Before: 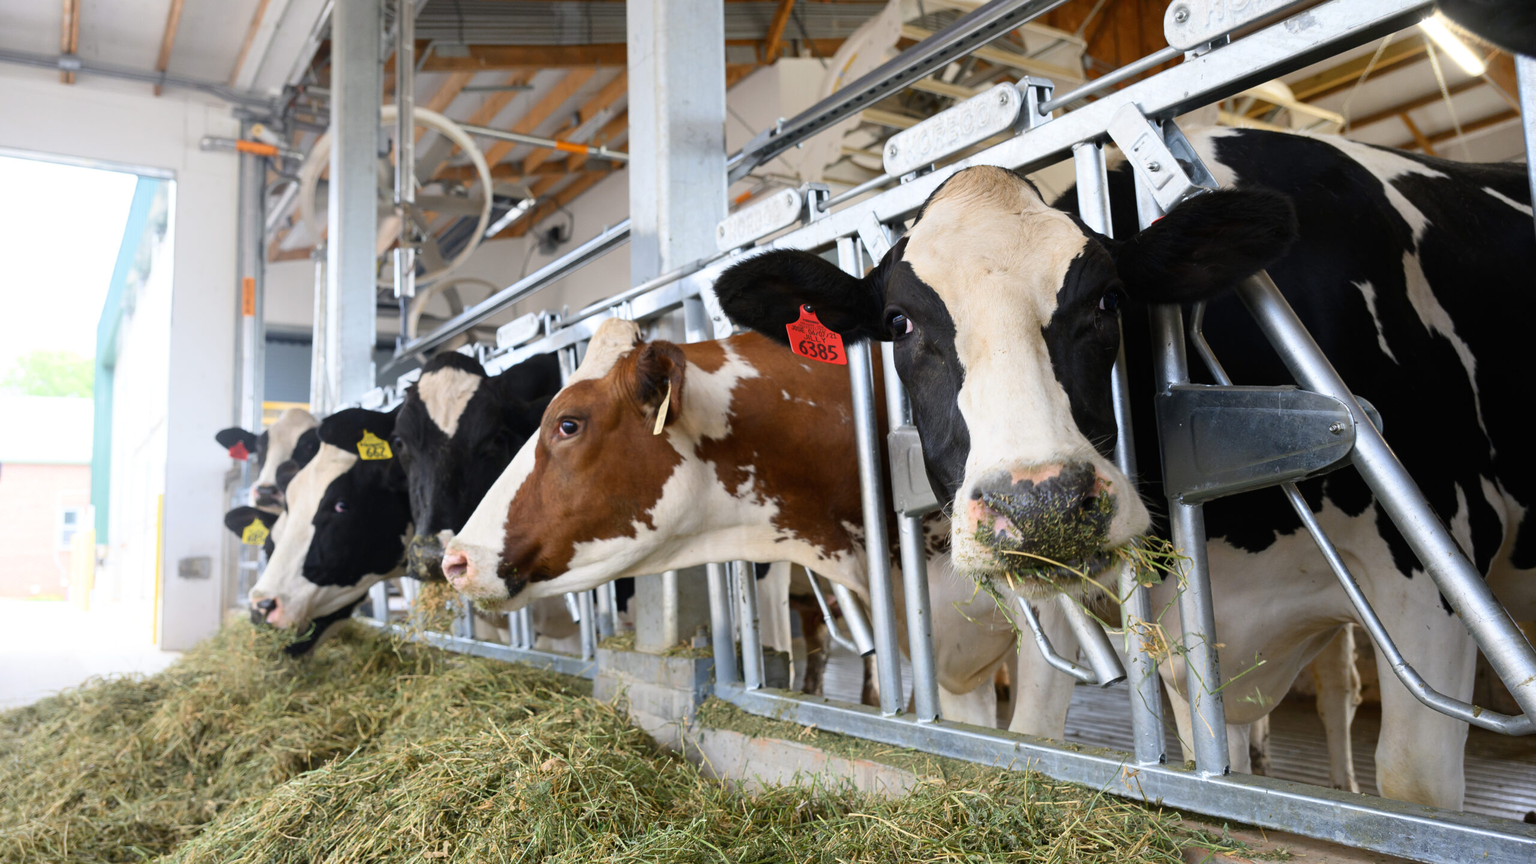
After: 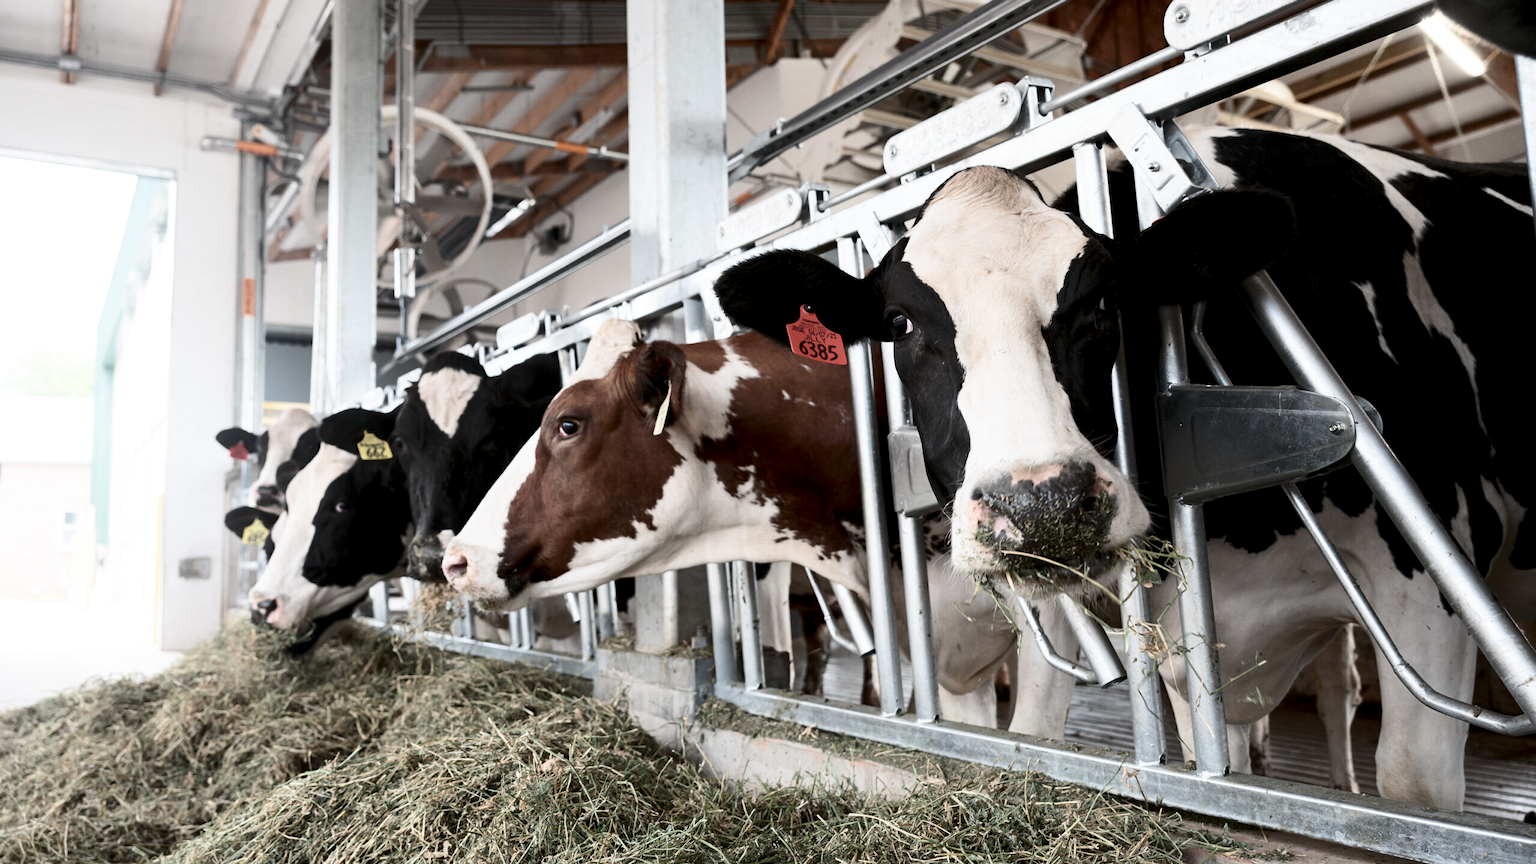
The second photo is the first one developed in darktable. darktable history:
tone curve: curves: ch0 [(0, 0) (0.003, 0.003) (0.011, 0.012) (0.025, 0.027) (0.044, 0.048) (0.069, 0.075) (0.1, 0.108) (0.136, 0.147) (0.177, 0.192) (0.224, 0.243) (0.277, 0.3) (0.335, 0.363) (0.399, 0.433) (0.468, 0.508) (0.543, 0.589) (0.623, 0.676) (0.709, 0.769) (0.801, 0.868) (0.898, 0.949) (1, 1)], preserve colors none
color look up table: target L [75.68, 67.32, 44.87, 26.43, 199.98, 100, 65.45, 63.68, 53.62, 41.97, 21.17, 54.36, 49.41, 35.53, 18.6, 85.72, 78.86, 68.1, 66.8, 48.6, 43.24, 44.94, 19.86, 7.757, 0 ×25], target a [-3.477, -11.77, -20.06, -7.187, 0.057, -0.002, 5.504, 9.918, 17.5, 27.47, 7.356, 1.67, 24.17, 0.933, 8.776, -0.415, -1.173, -14.88, -1.672, -13.81, -1.292, -3.664, -0.946, -0.507, 0 ×25], target b [33.11, 21.28, 12.37, 7.662, -0.029, 0.022, 29.83, 5.443, 24.34, 8.032, 5.103, -11.57, -7.575, -22.47, -8.546, -0.774, -0.951, -2.814, -1.786, -13.04, -1.564, -12.17, -0.956, -0.039, 0 ×25], num patches 24
